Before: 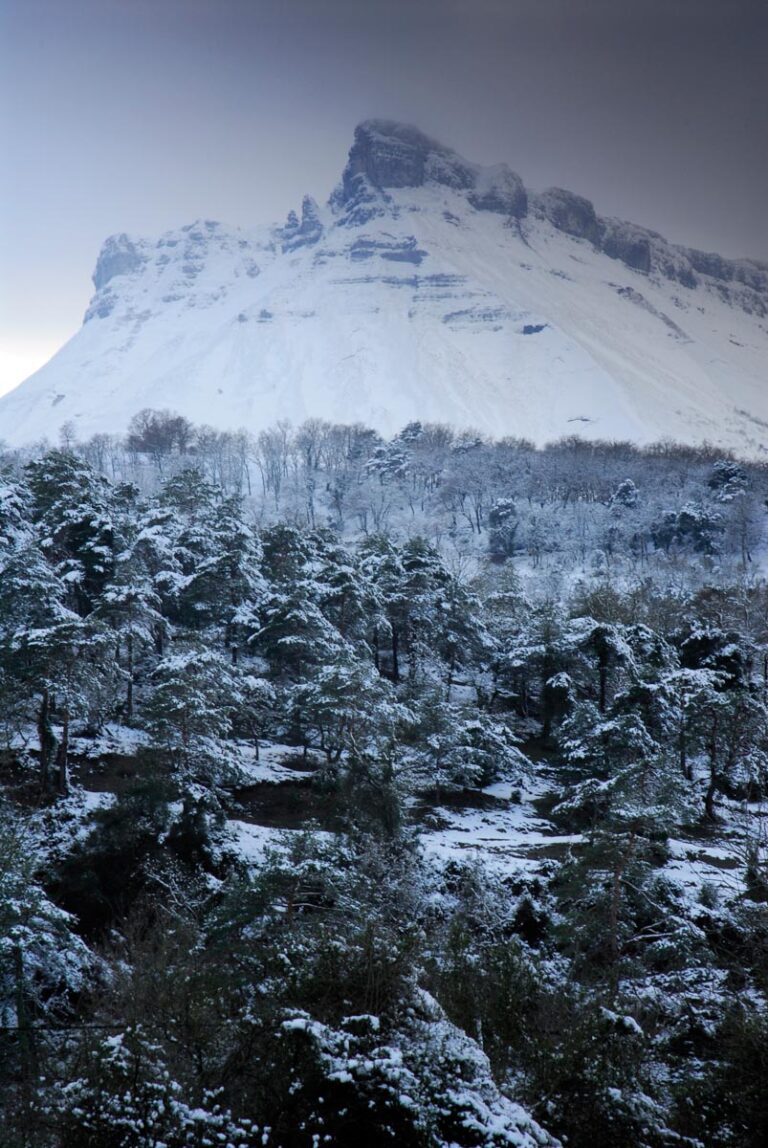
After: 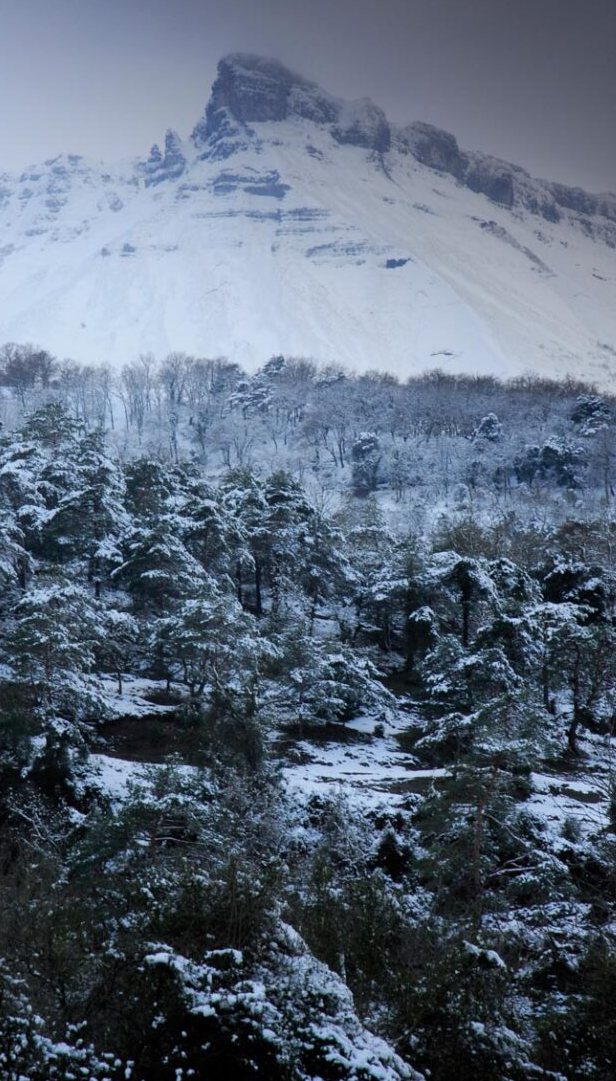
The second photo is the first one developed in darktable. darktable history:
color correction: highlights a* -0.182, highlights b* -0.124
crop and rotate: left 17.959%, top 5.771%, right 1.742%
